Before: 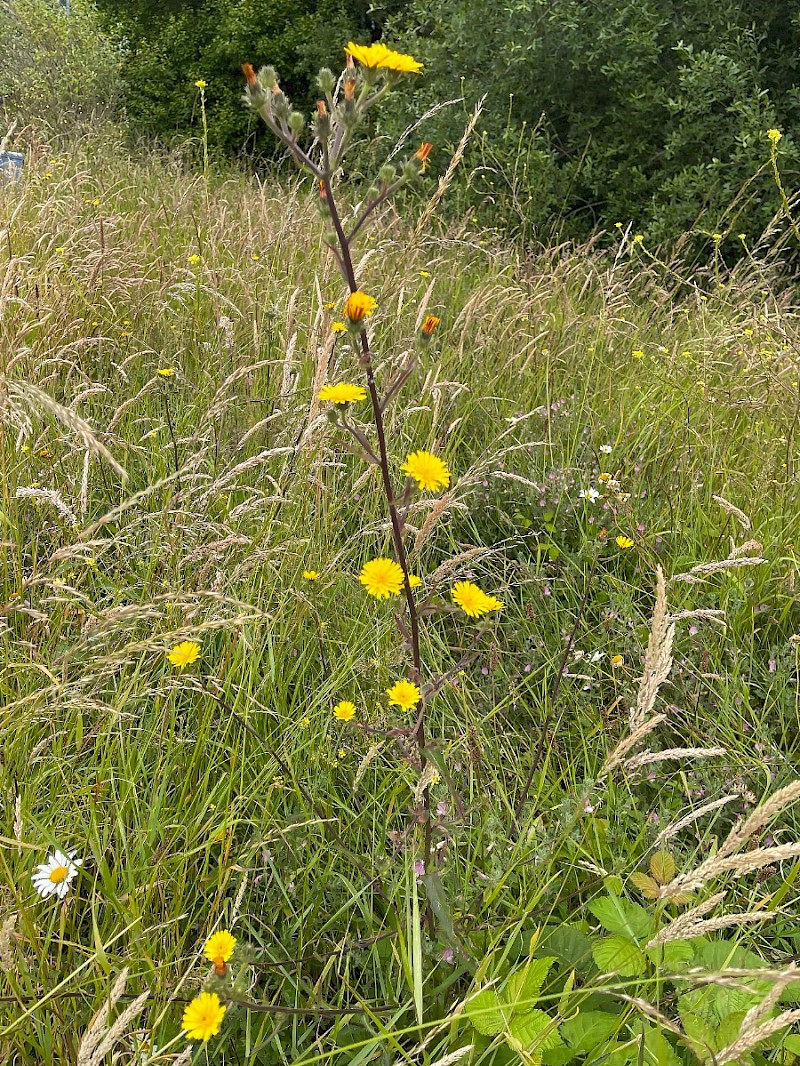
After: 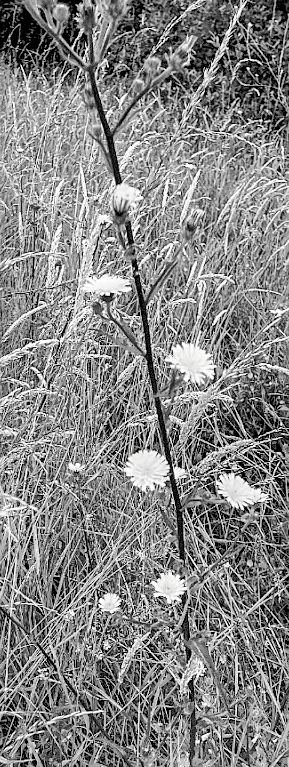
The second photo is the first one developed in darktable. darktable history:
exposure: black level correction 0.009, compensate highlight preservation false
tone equalizer: -8 EV -0.769 EV, -7 EV -0.686 EV, -6 EV -0.571 EV, -5 EV -0.412 EV, -3 EV 0.392 EV, -2 EV 0.6 EV, -1 EV 0.685 EV, +0 EV 0.766 EV
local contrast: detail 150%
crop and rotate: left 29.572%, top 10.18%, right 34.205%, bottom 17.791%
filmic rgb: black relative exposure -5.13 EV, white relative exposure 3.52 EV, hardness 3.17, contrast 1.297, highlights saturation mix -49.77%, color science v5 (2021), contrast in shadows safe, contrast in highlights safe
shadows and highlights: on, module defaults
sharpen: on, module defaults
color balance rgb: shadows lift › chroma 2.031%, shadows lift › hue 248.58°, perceptual saturation grading › global saturation -0.128%
